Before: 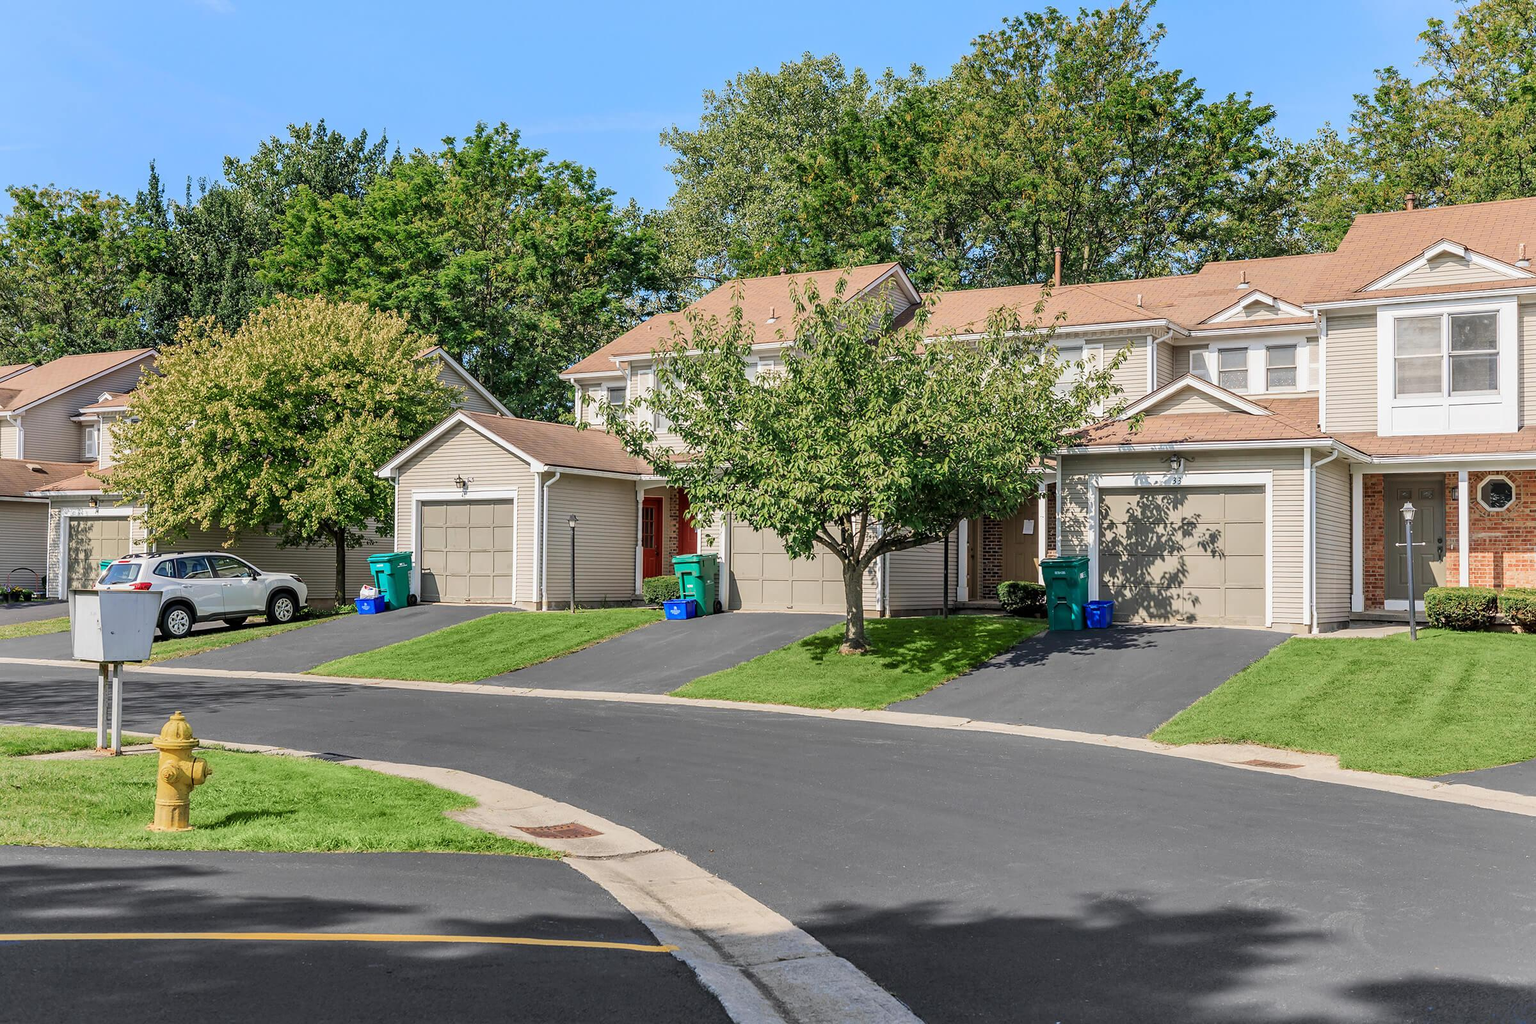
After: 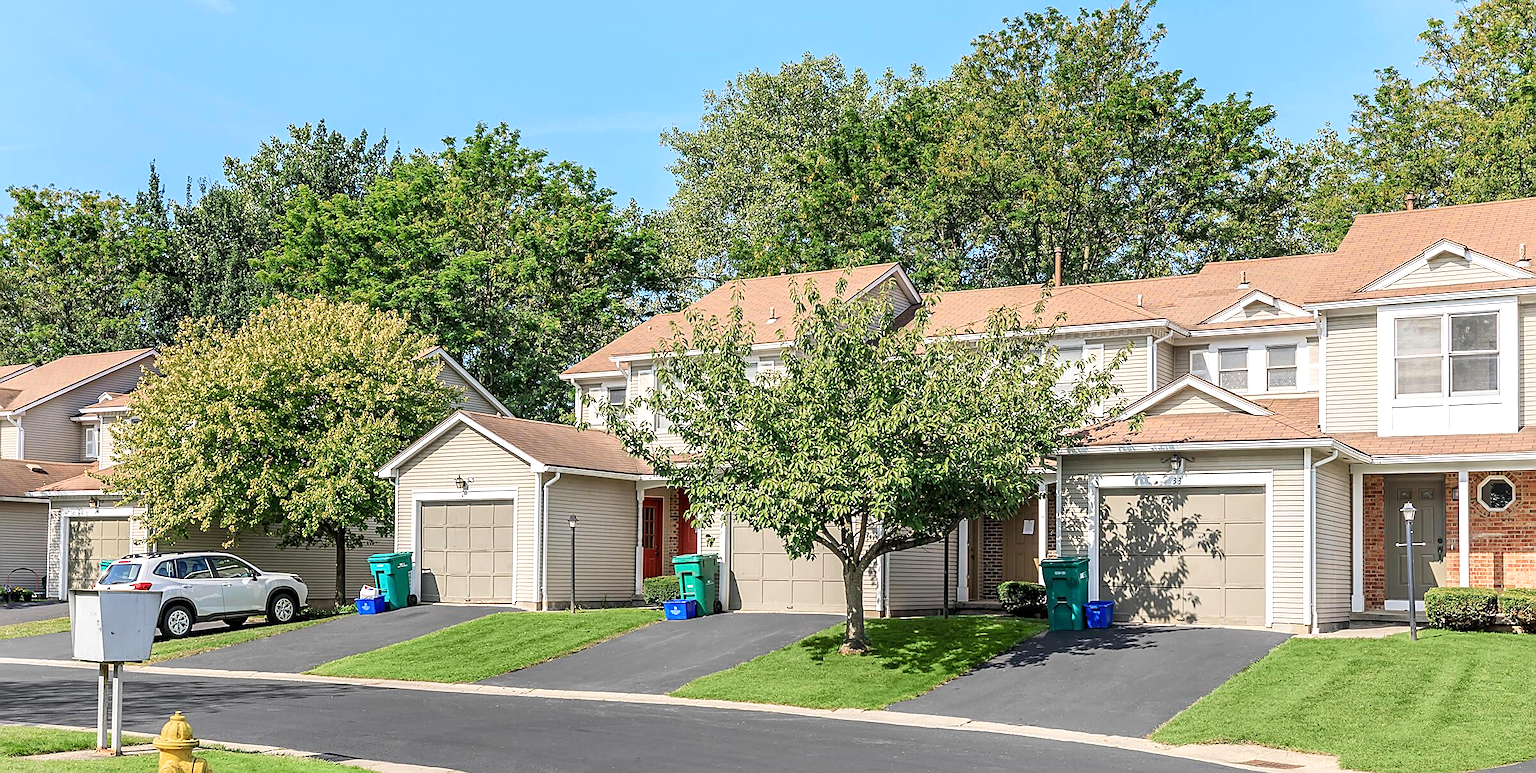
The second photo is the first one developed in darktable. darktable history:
exposure: exposure -0.046 EV, compensate highlight preservation false
crop: bottom 24.471%
tone equalizer: -8 EV -0.396 EV, -7 EV -0.361 EV, -6 EV -0.373 EV, -5 EV -0.205 EV, -3 EV 0.212 EV, -2 EV 0.321 EV, -1 EV 0.38 EV, +0 EV 0.393 EV, smoothing diameter 24.99%, edges refinement/feathering 10.4, preserve details guided filter
sharpen: on, module defaults
